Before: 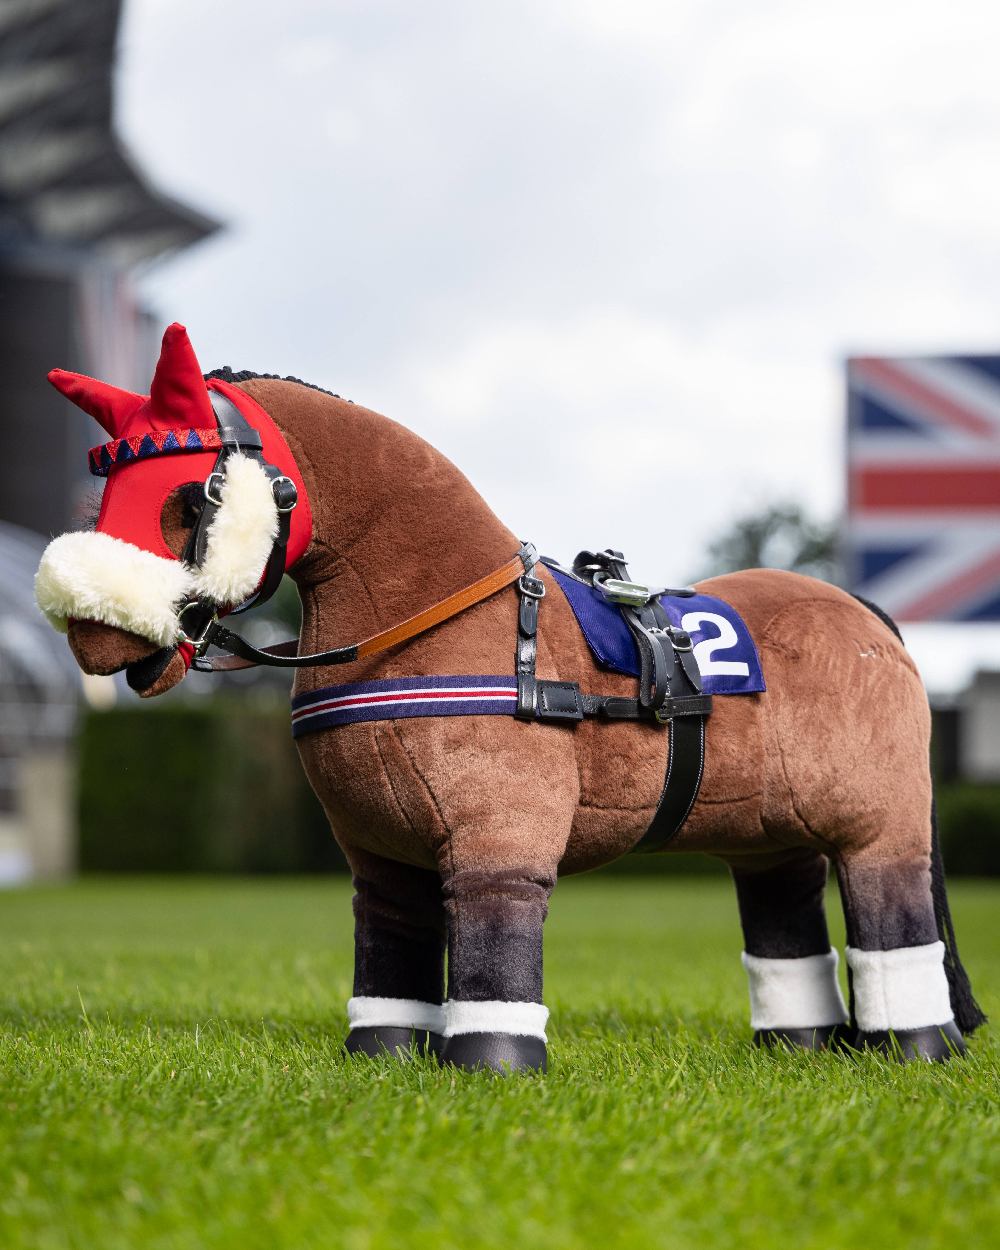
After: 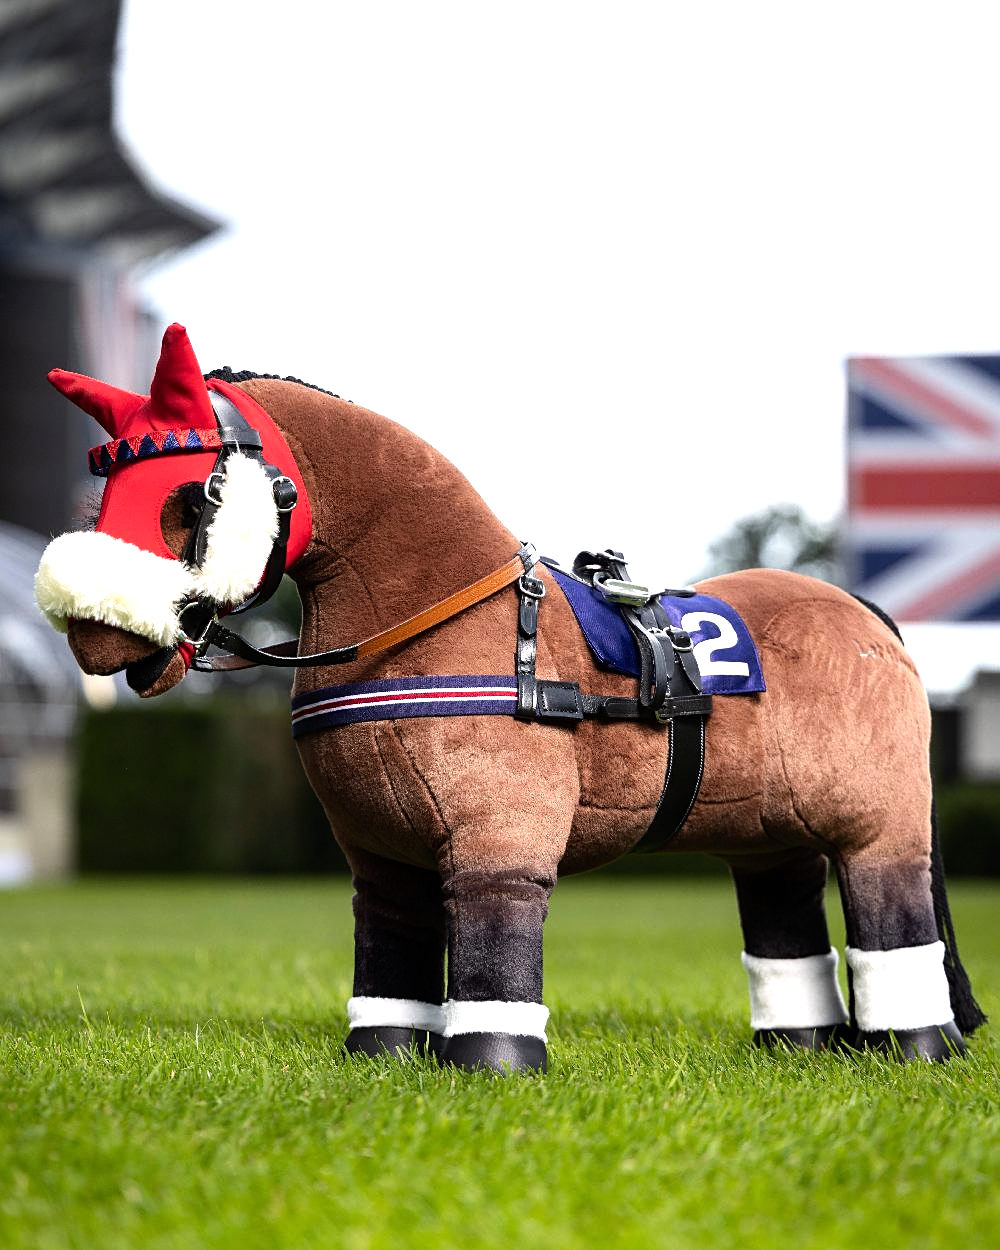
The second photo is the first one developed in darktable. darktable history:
sharpen: amount 0.209
tone equalizer: -8 EV -0.763 EV, -7 EV -0.69 EV, -6 EV -0.561 EV, -5 EV -0.414 EV, -3 EV 0.391 EV, -2 EV 0.6 EV, -1 EV 0.675 EV, +0 EV 0.736 EV, smoothing diameter 2.19%, edges refinement/feathering 21.86, mask exposure compensation -1.57 EV, filter diffusion 5
